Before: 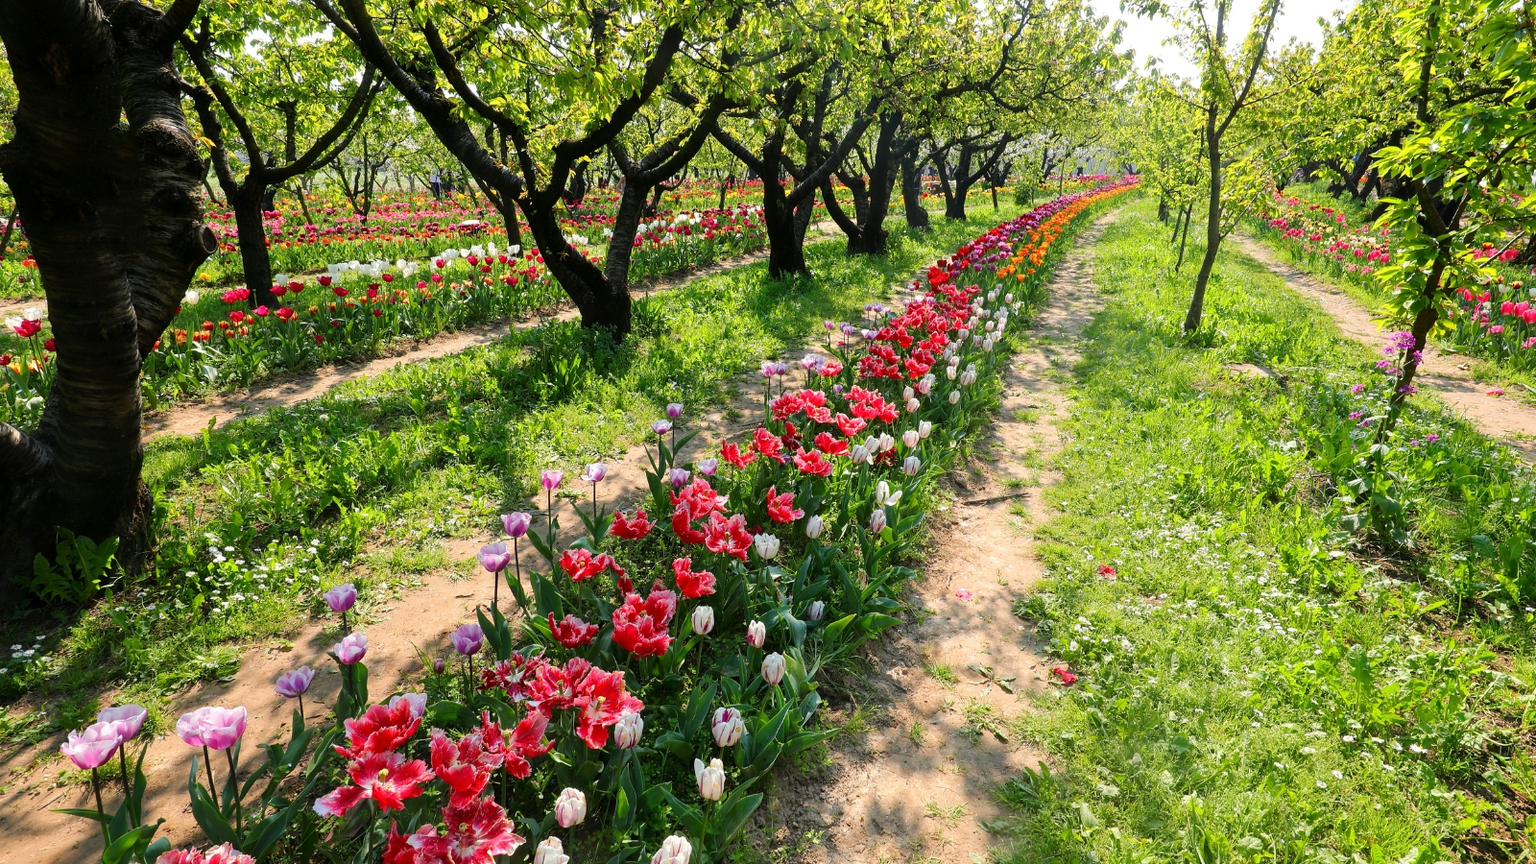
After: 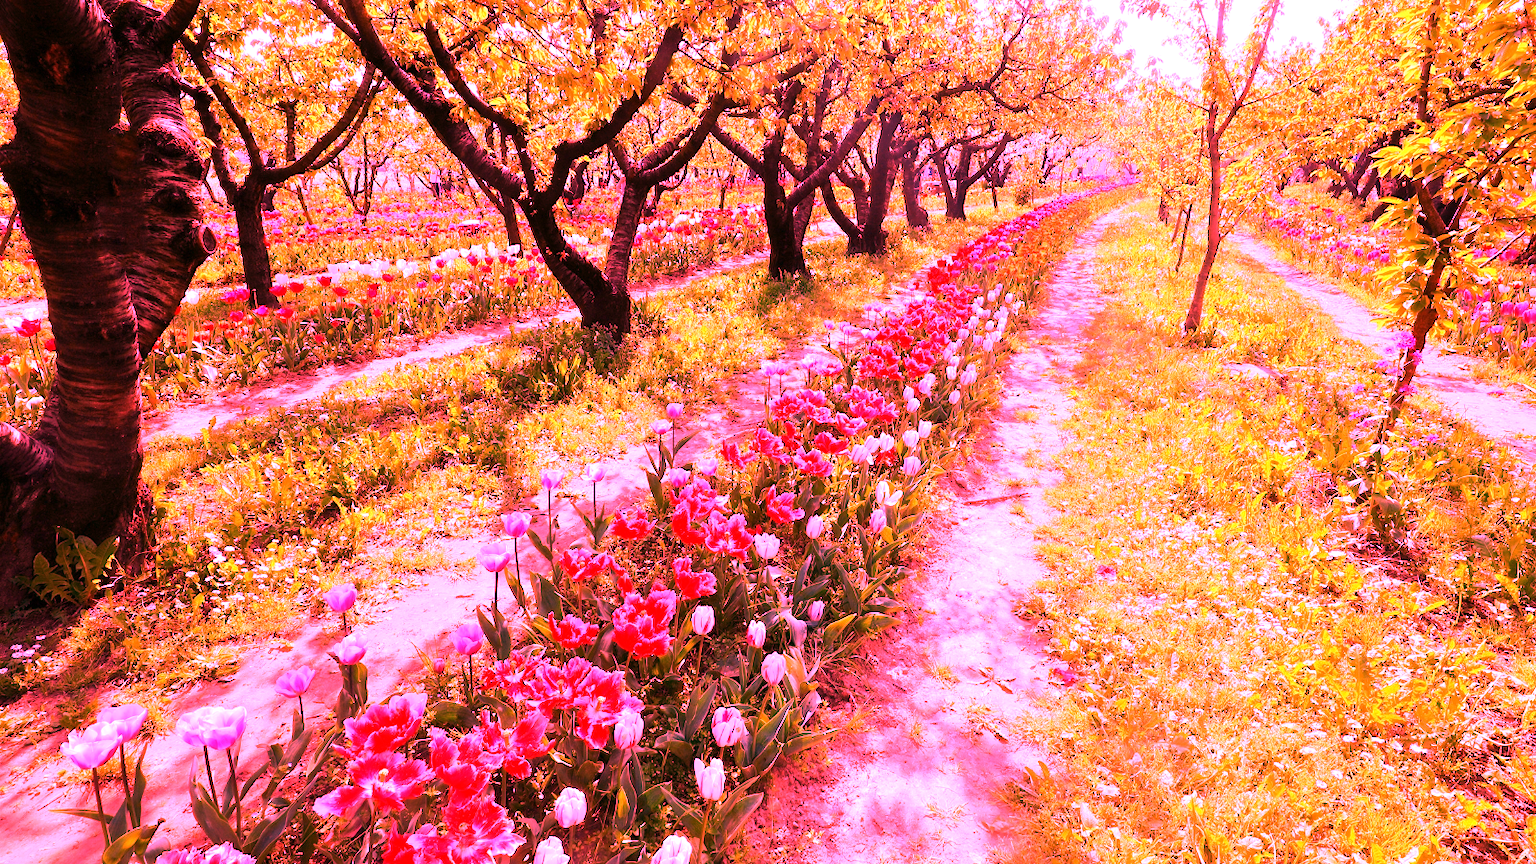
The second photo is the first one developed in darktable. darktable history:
exposure: exposure 0.078 EV, compensate highlight preservation false
white balance: red 4.26, blue 1.802
